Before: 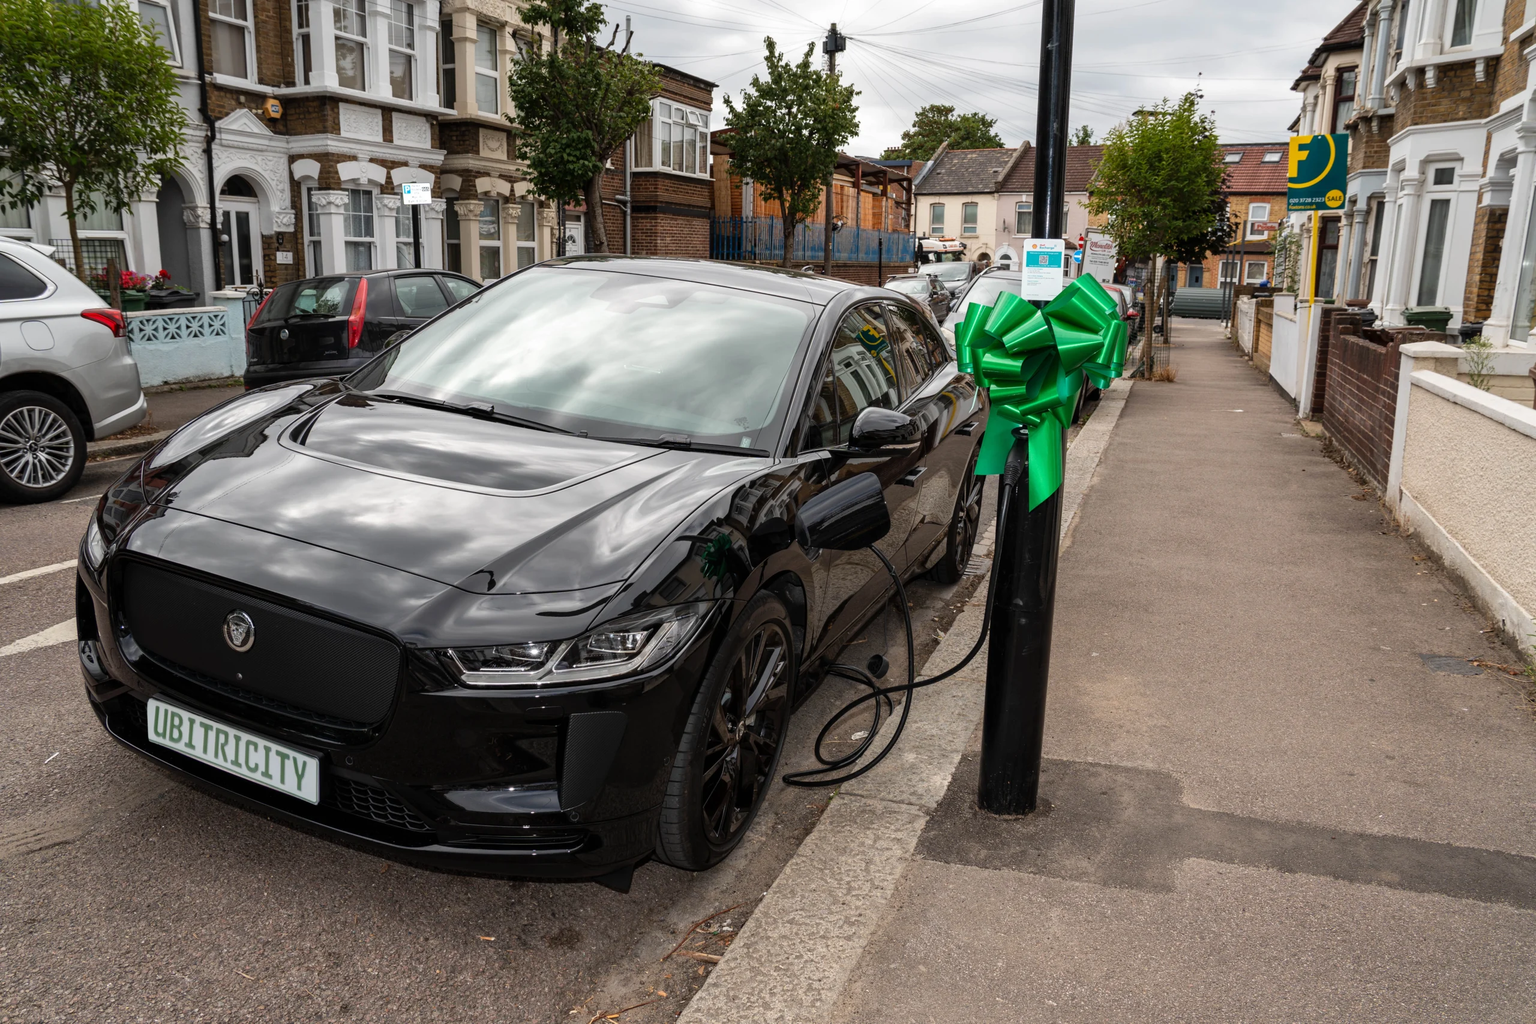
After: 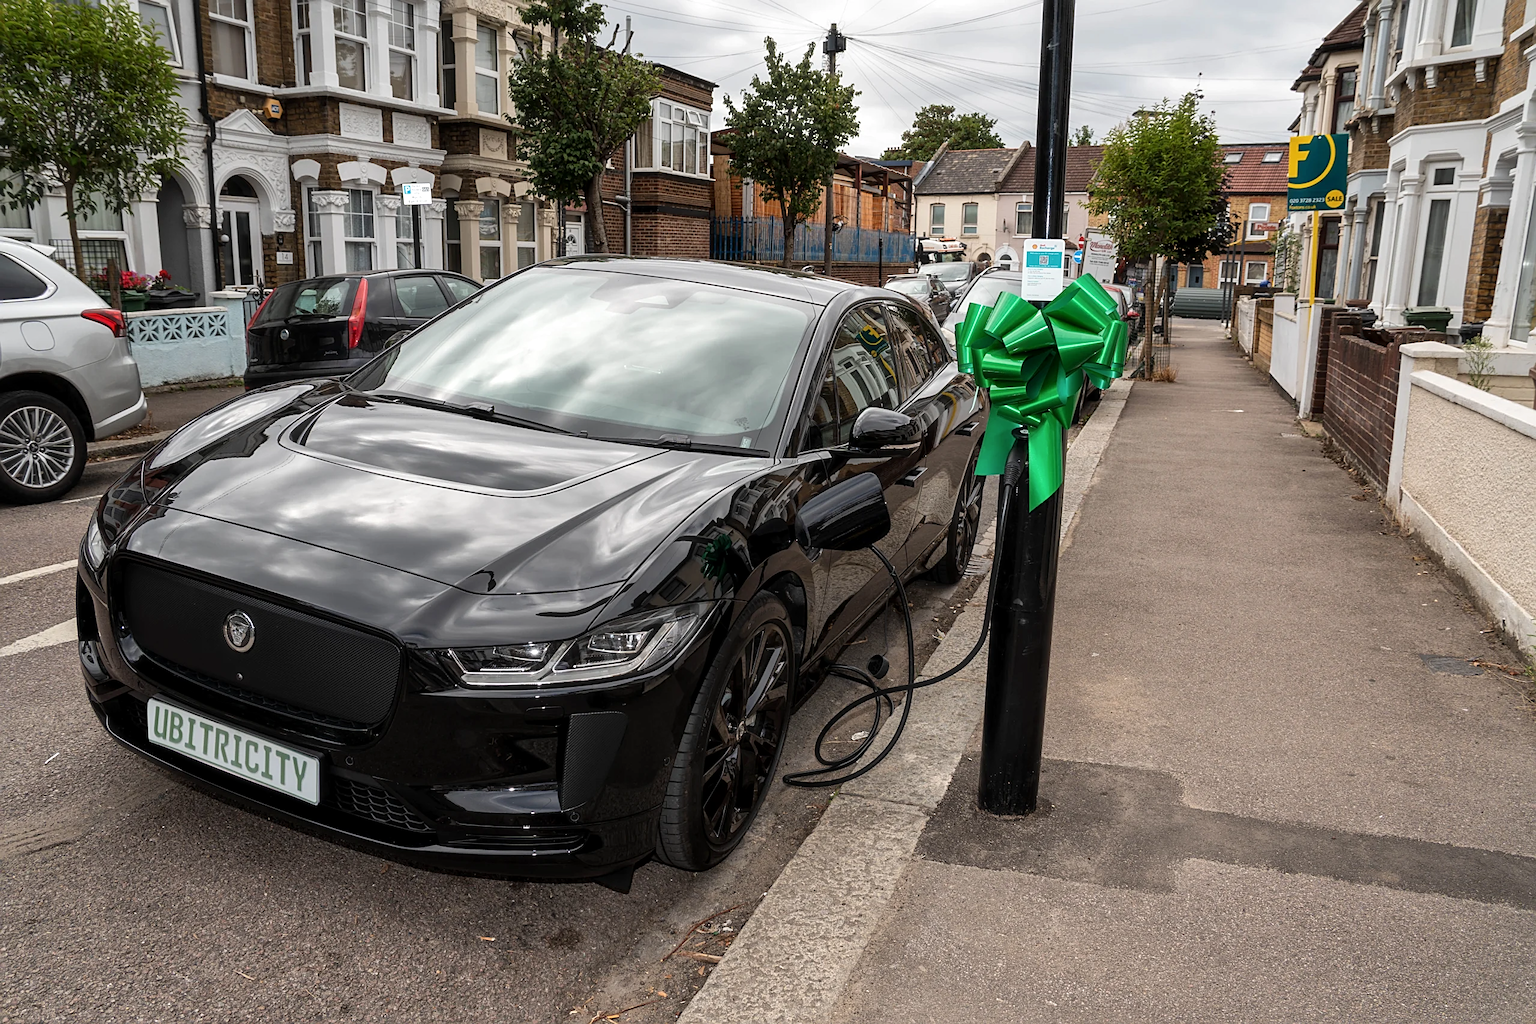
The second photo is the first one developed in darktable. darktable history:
local contrast: mode bilateral grid, contrast 20, coarseness 50, detail 120%, midtone range 0.2
sharpen: on, module defaults
haze removal: strength -0.05
